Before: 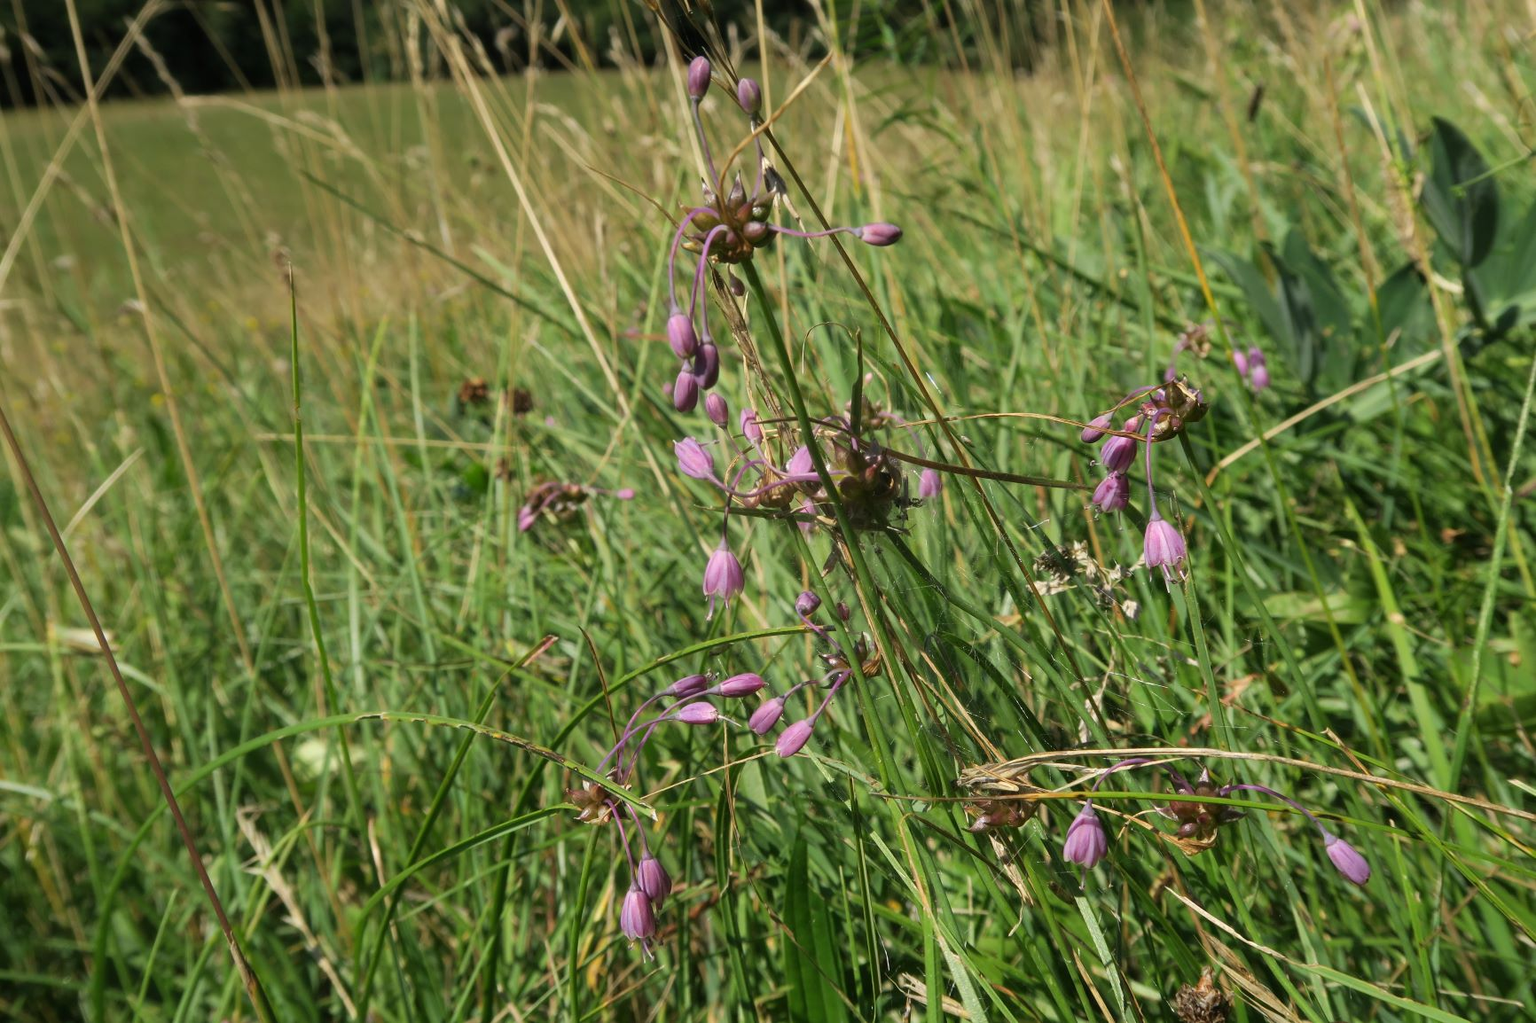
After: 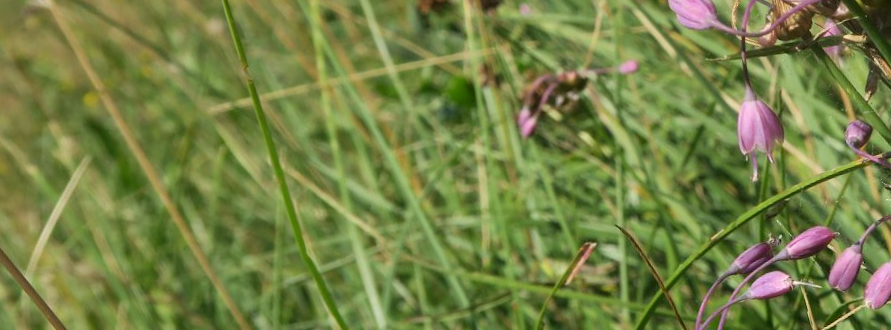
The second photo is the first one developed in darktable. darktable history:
contrast brightness saturation: contrast 0.1, brightness 0.02, saturation 0.02
crop: top 44.483%, right 43.593%, bottom 12.892%
rotate and perspective: rotation -14.8°, crop left 0.1, crop right 0.903, crop top 0.25, crop bottom 0.748
